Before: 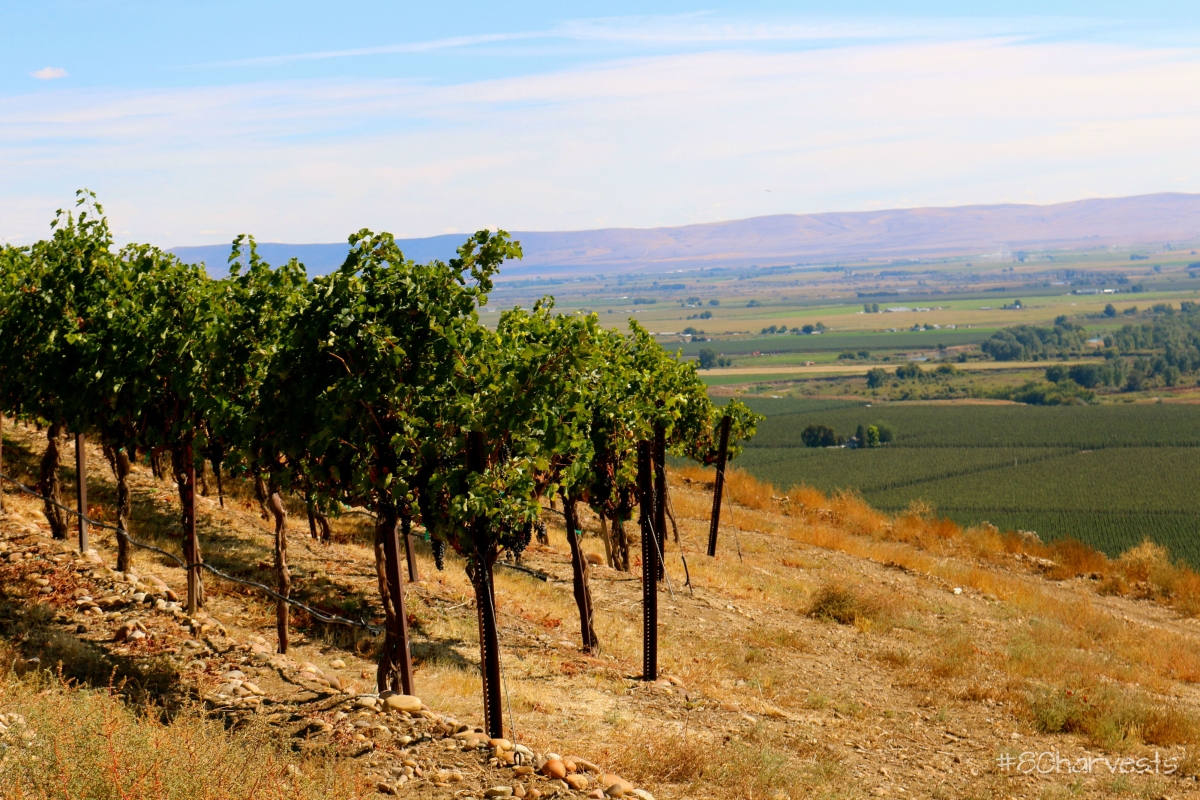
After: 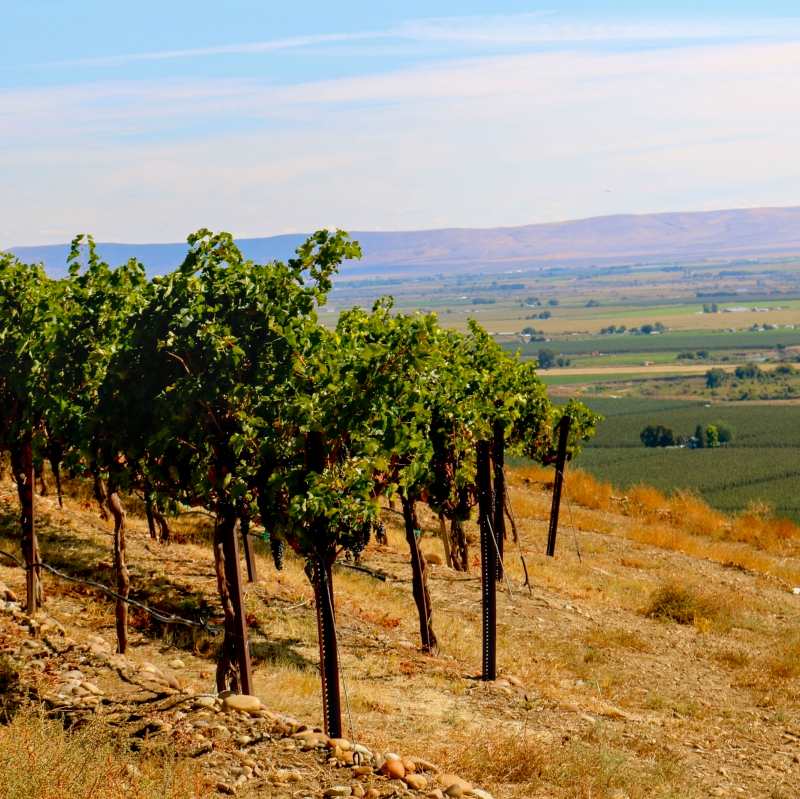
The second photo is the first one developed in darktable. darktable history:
local contrast: highlights 46%, shadows 4%, detail 100%
exposure: black level correction 0.011, compensate highlight preservation false
crop and rotate: left 13.459%, right 19.874%
contrast equalizer: octaves 7, y [[0.6 ×6], [0.55 ×6], [0 ×6], [0 ×6], [0 ×6]], mix 0.168
